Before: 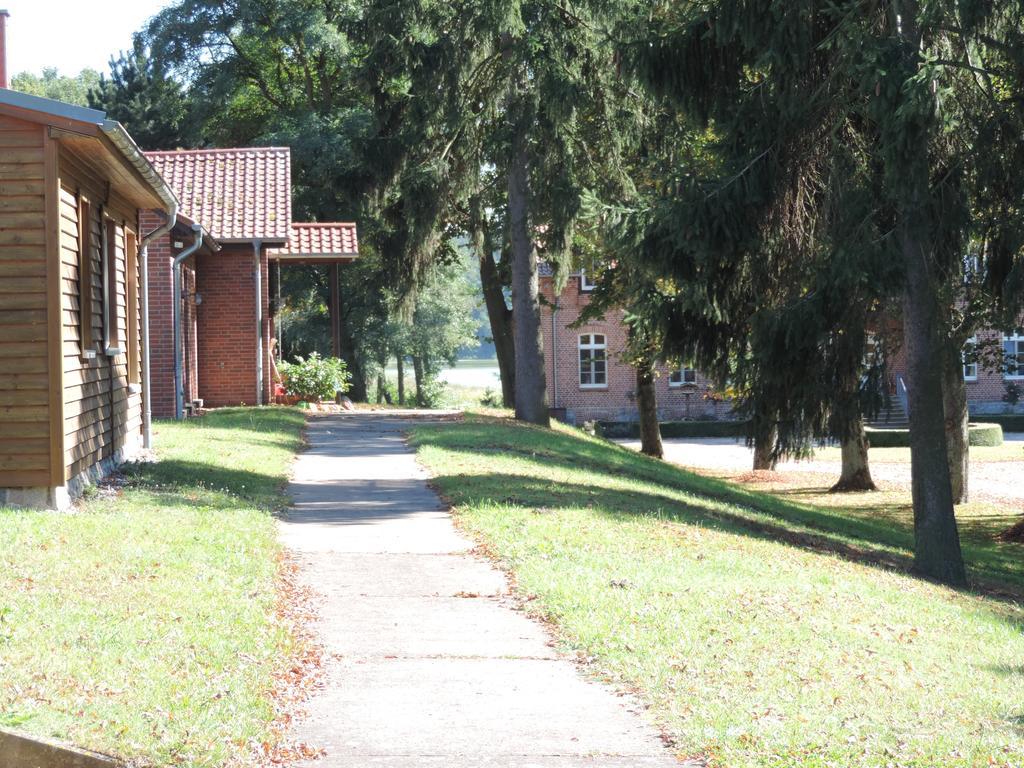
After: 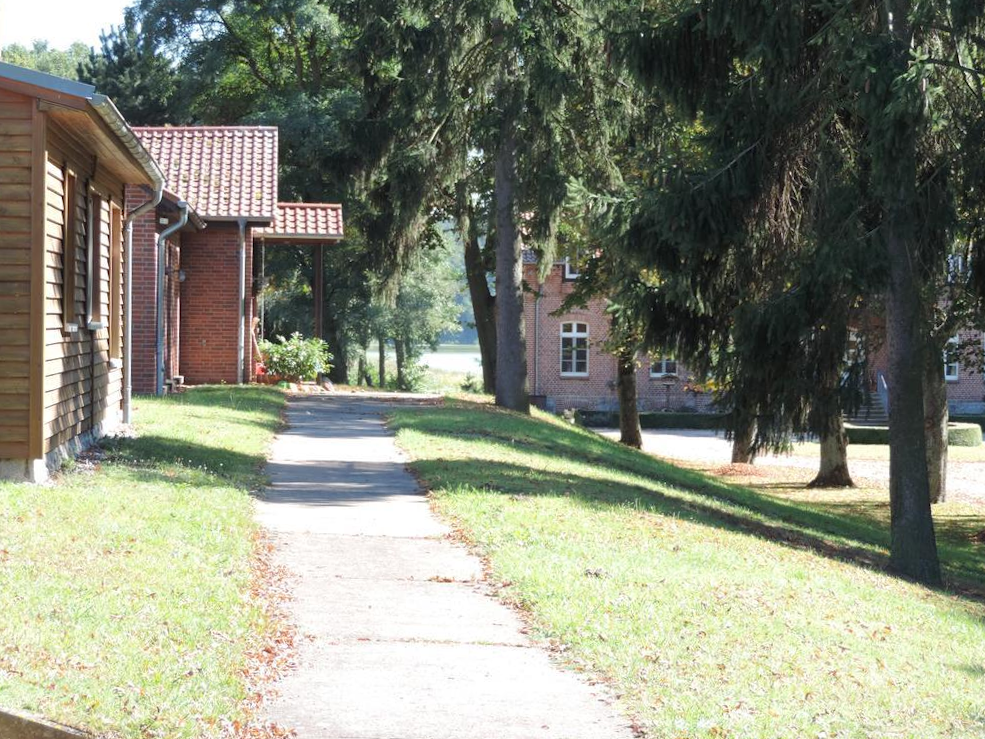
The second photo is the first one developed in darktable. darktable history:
crop and rotate: angle -1.69°
exposure: black level correction 0.001, compensate highlight preservation false
